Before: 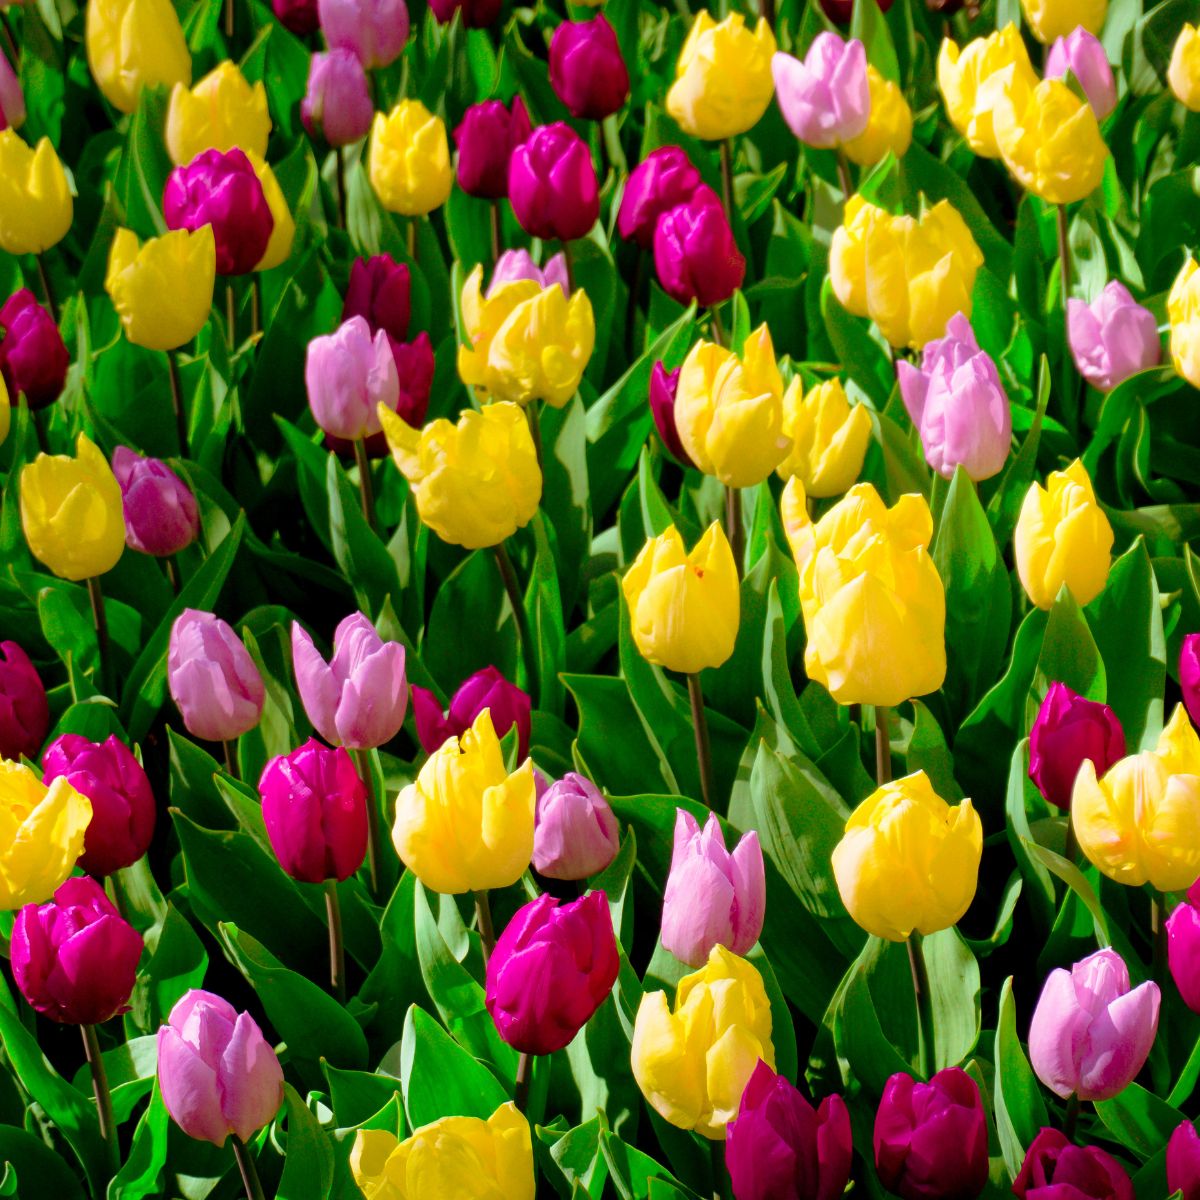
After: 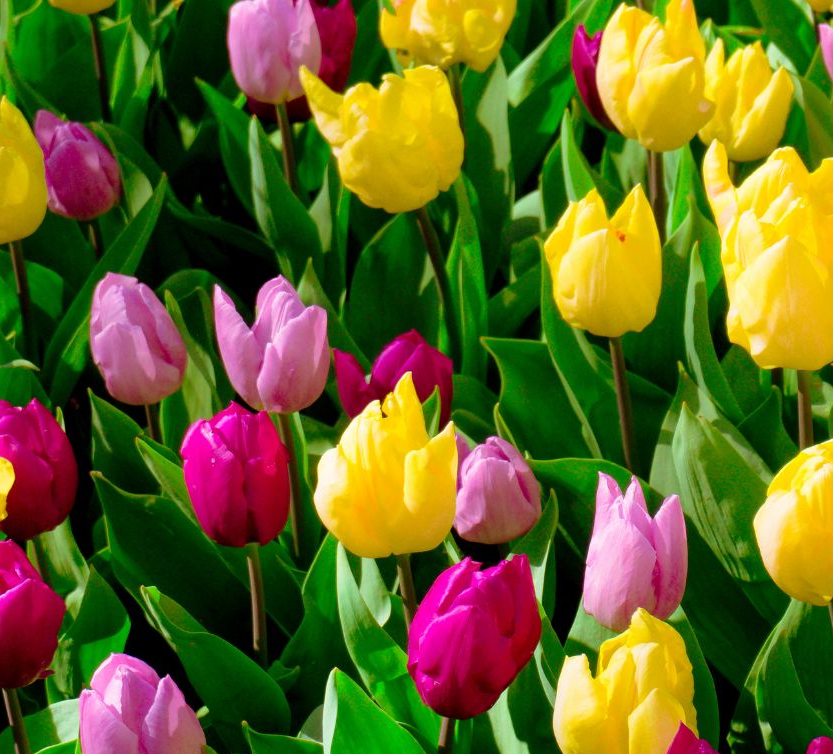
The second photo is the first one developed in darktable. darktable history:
crop: left 6.537%, top 28.018%, right 24.039%, bottom 9.087%
